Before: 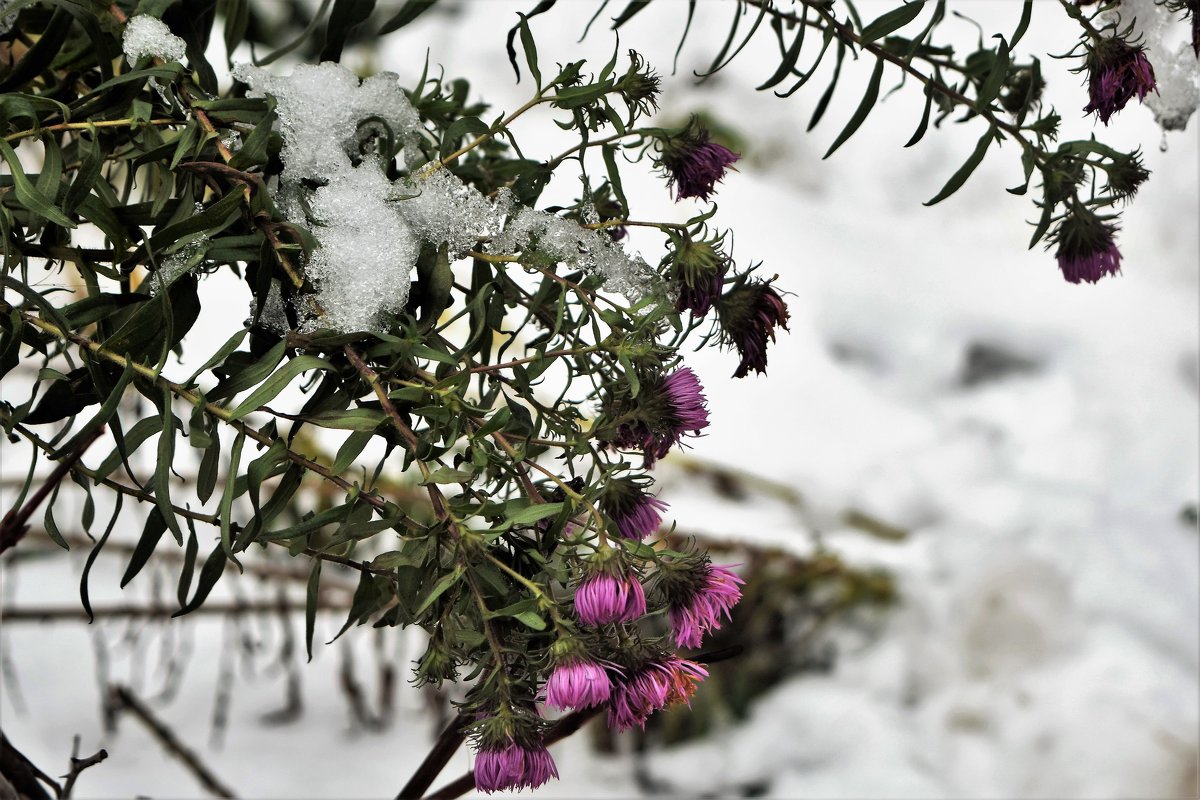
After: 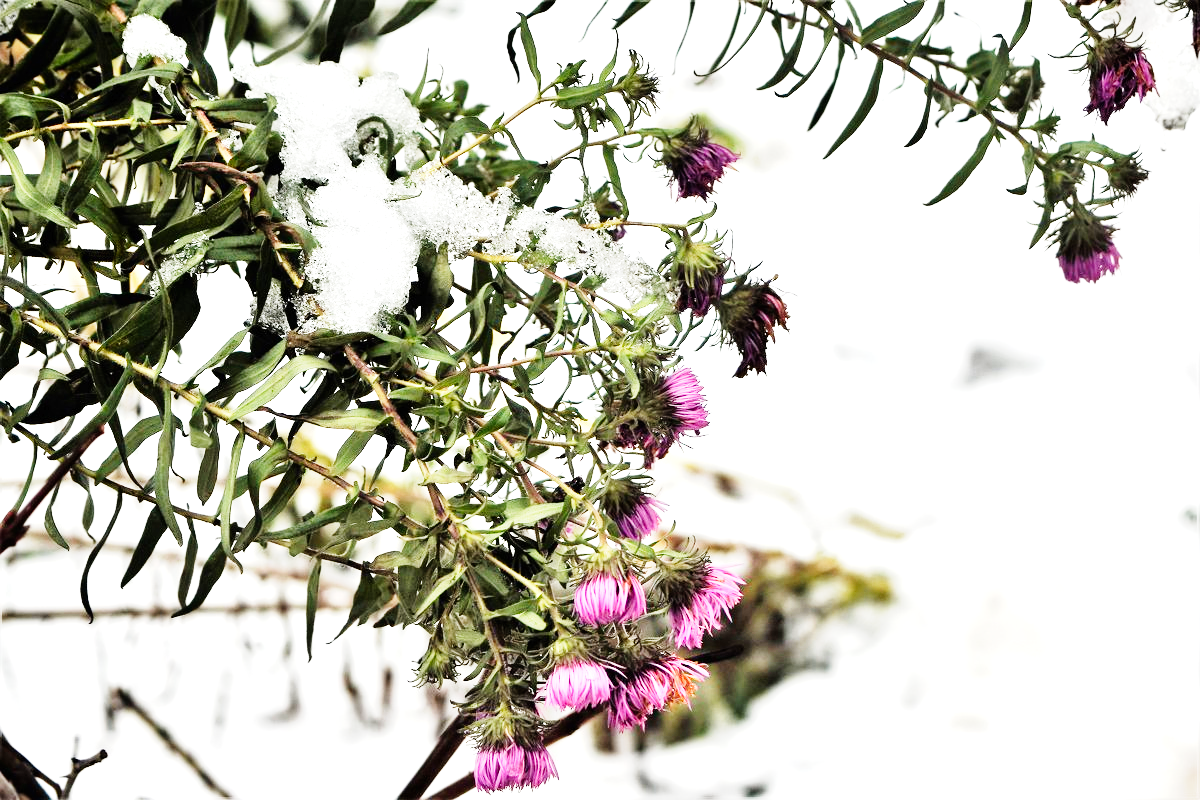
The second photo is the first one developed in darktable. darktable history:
base curve: curves: ch0 [(0, 0) (0, 0.001) (0.001, 0.001) (0.004, 0.002) (0.007, 0.004) (0.015, 0.013) (0.033, 0.045) (0.052, 0.096) (0.075, 0.17) (0.099, 0.241) (0.163, 0.42) (0.219, 0.55) (0.259, 0.616) (0.327, 0.722) (0.365, 0.765) (0.522, 0.873) (0.547, 0.881) (0.689, 0.919) (0.826, 0.952) (1, 1)], preserve colors none
exposure: exposure 1.137 EV, compensate highlight preservation false
